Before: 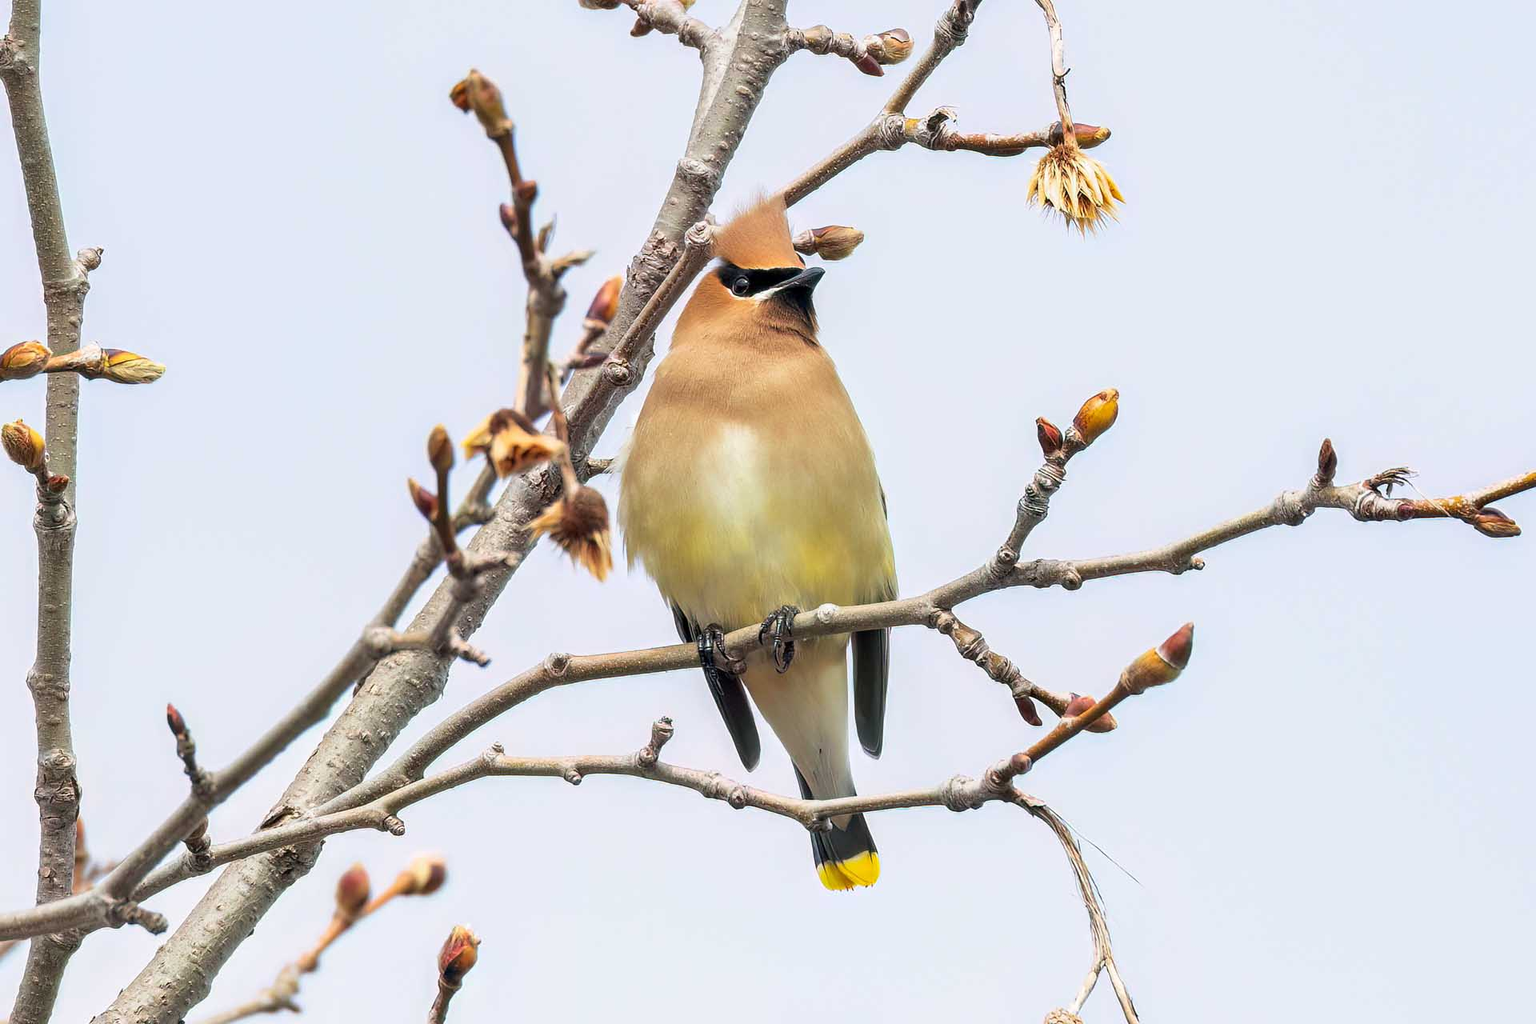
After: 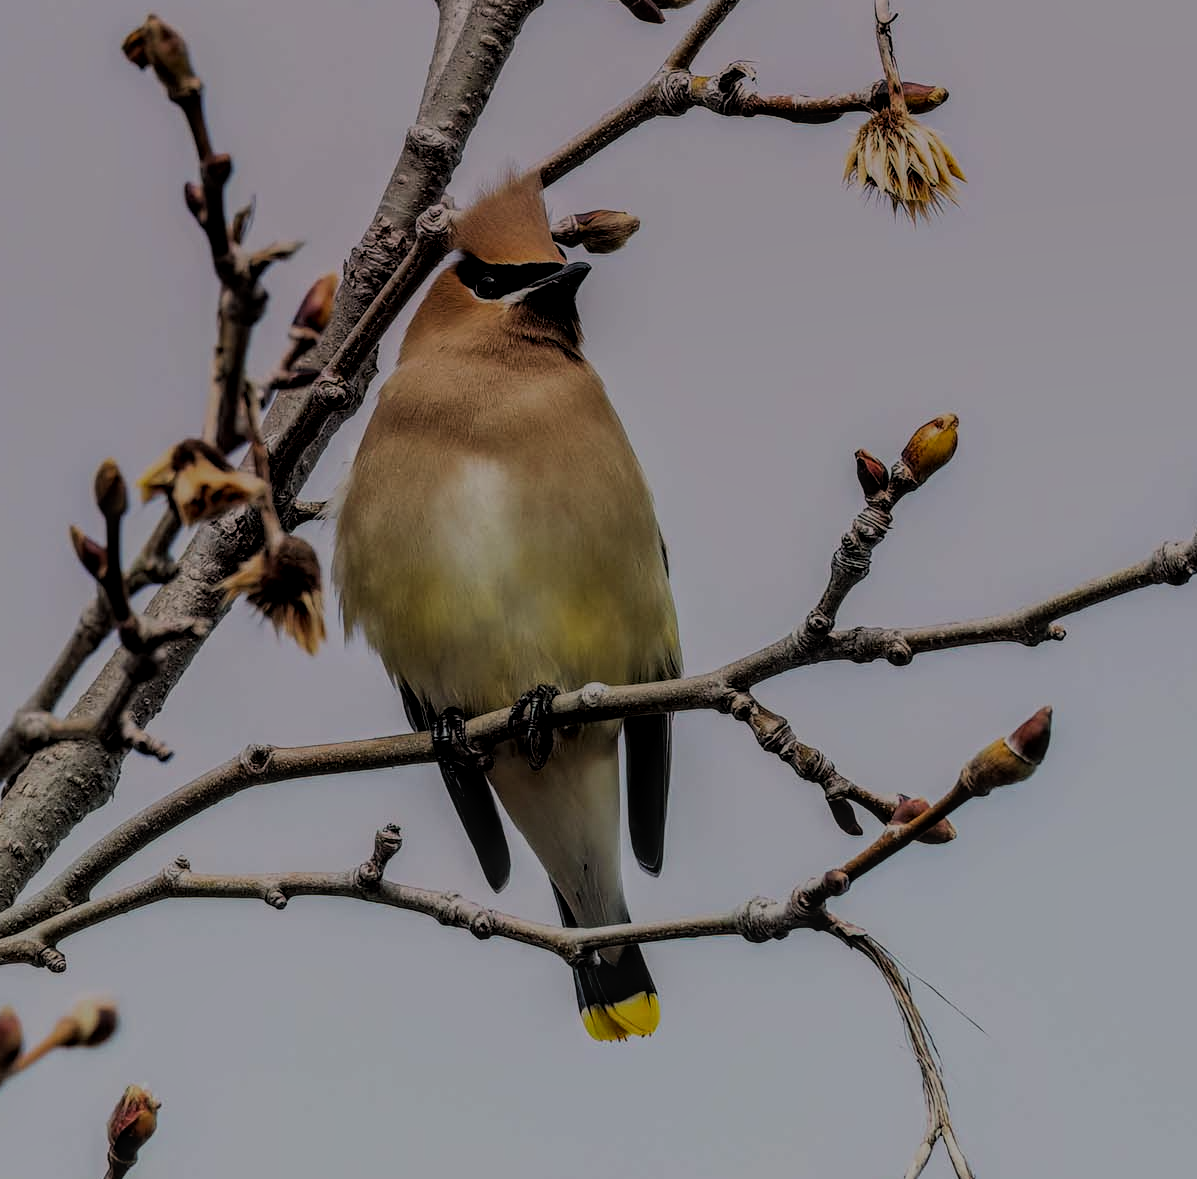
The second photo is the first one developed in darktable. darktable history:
exposure: black level correction 0, exposure 0.5 EV, compensate exposure bias true, compensate highlight preservation false
graduated density: density 0.38 EV, hardness 21%, rotation -6.11°, saturation 32%
crop and rotate: left 22.918%, top 5.629%, right 14.711%, bottom 2.247%
local contrast: highlights 0%, shadows 0%, detail 133%
filmic rgb: black relative exposure -5 EV, hardness 2.88, contrast 1.3, highlights saturation mix -30%
